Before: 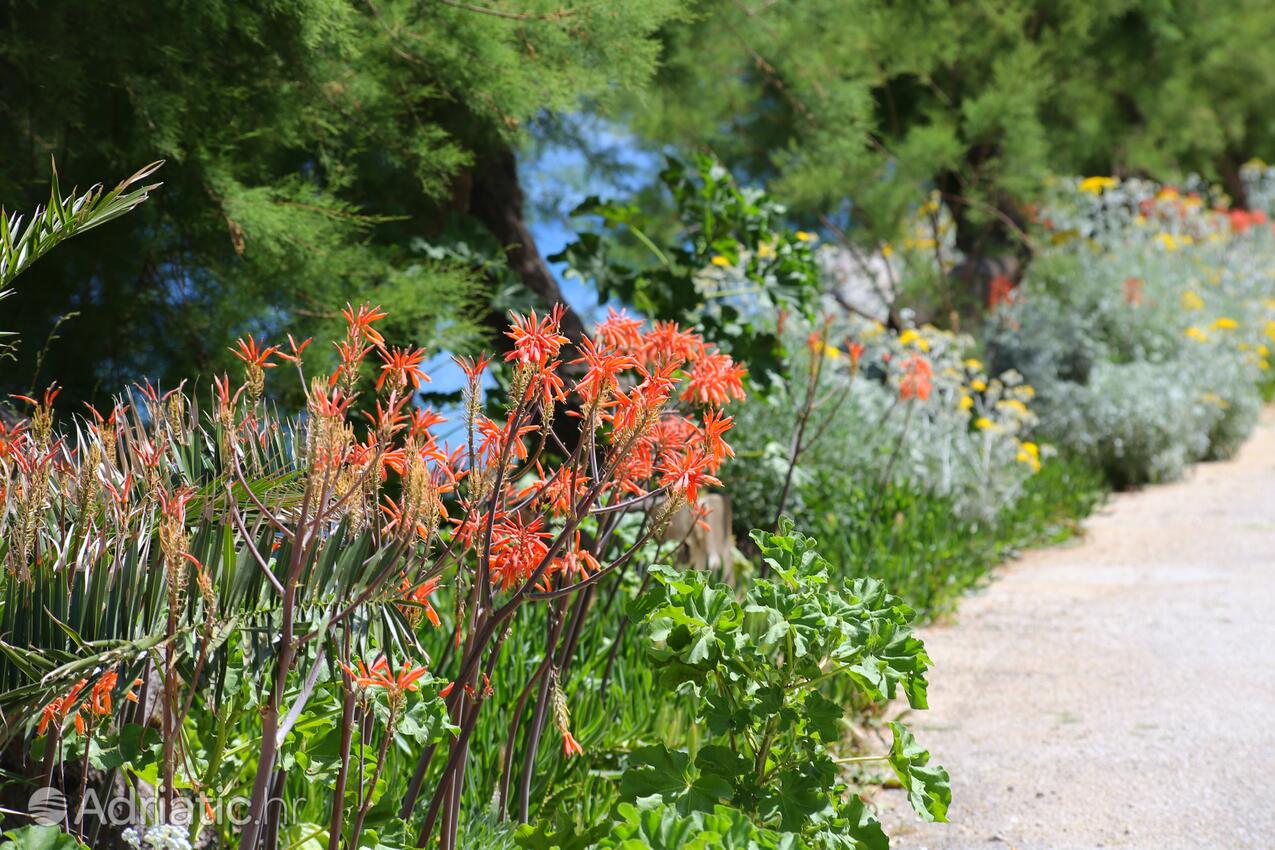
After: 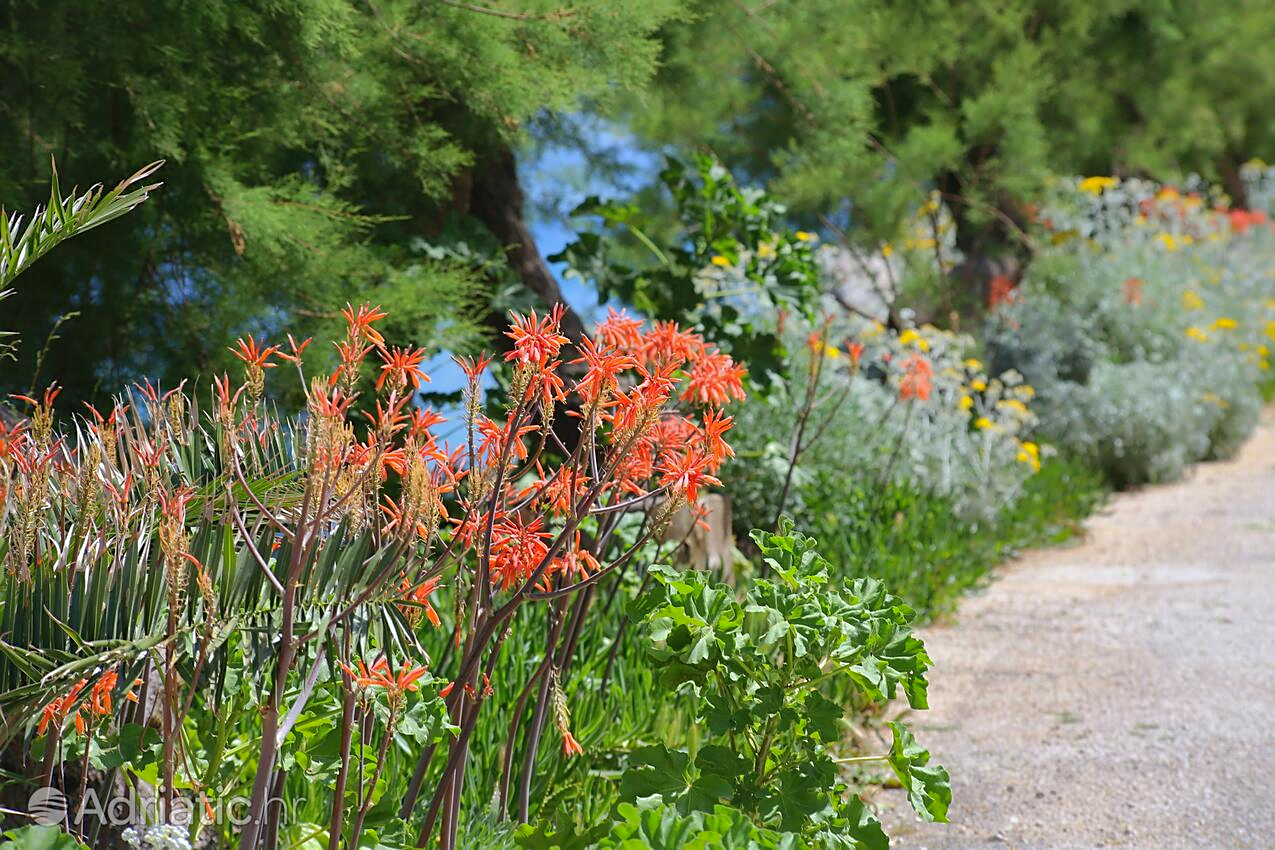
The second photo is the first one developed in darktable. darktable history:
sharpen: radius 1.864, amount 0.398, threshold 1.271
shadows and highlights: highlights -60
